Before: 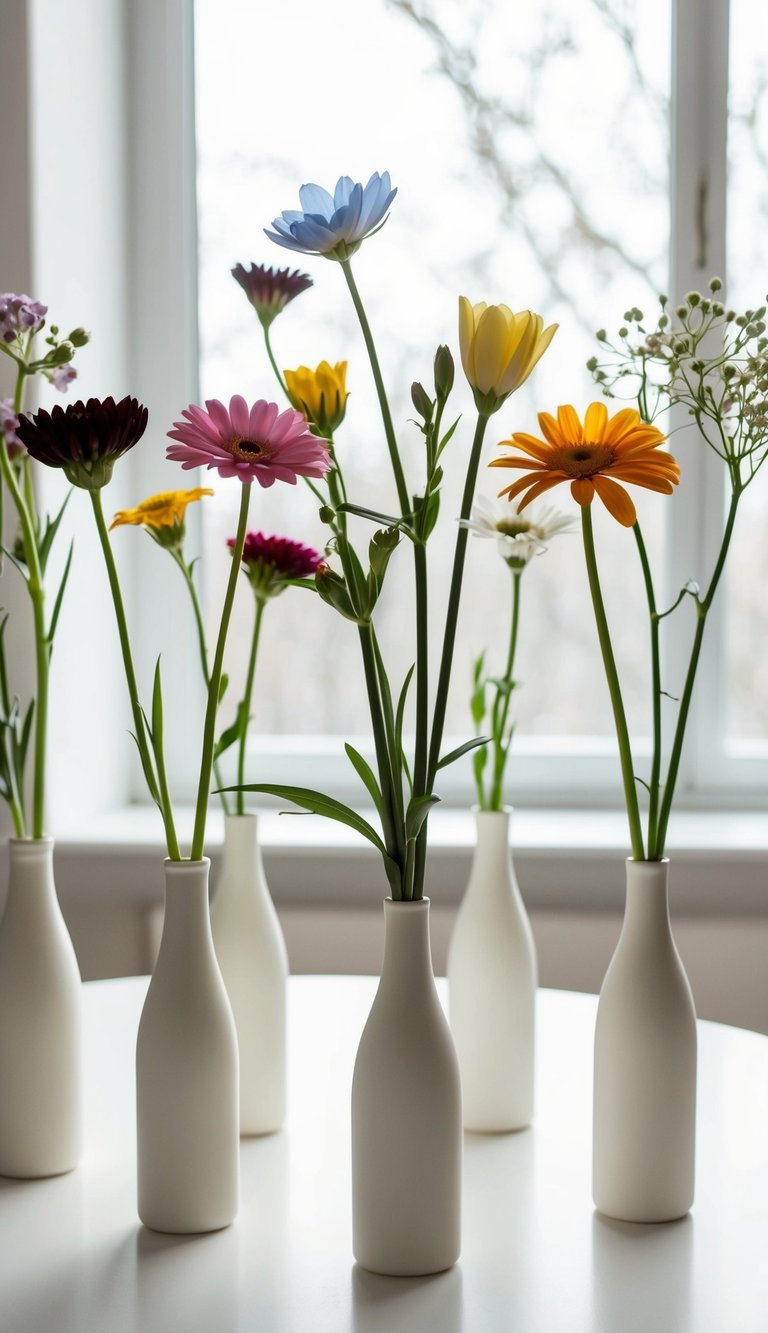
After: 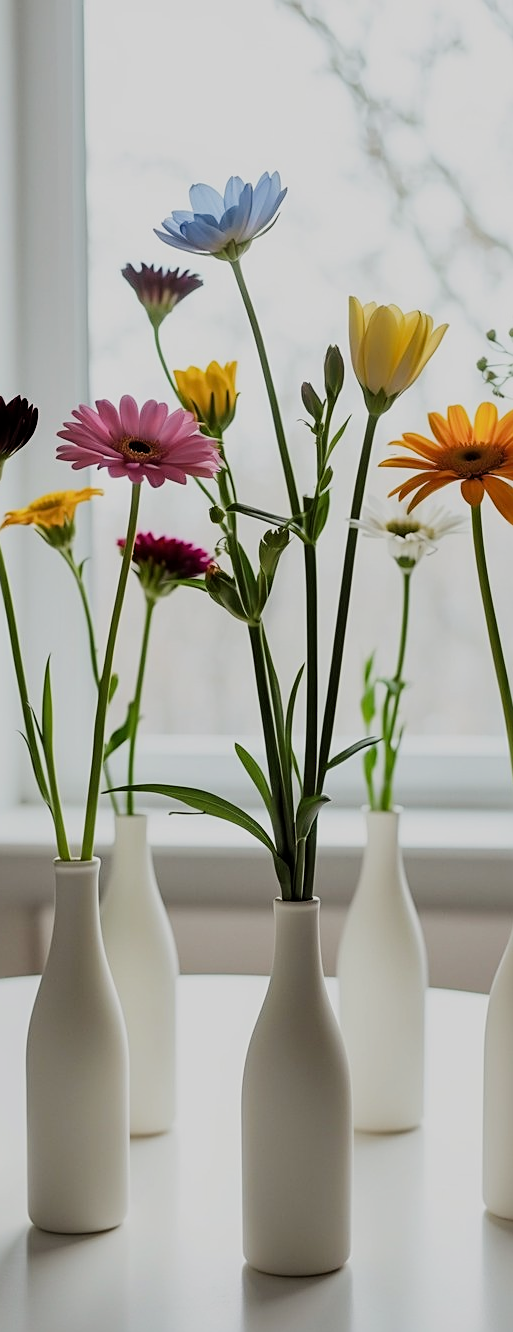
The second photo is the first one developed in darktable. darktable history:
crop and rotate: left 14.453%, right 18.731%
filmic rgb: black relative exposure -16 EV, white relative exposure 6.89 EV, hardness 4.66
sharpen: on, module defaults
